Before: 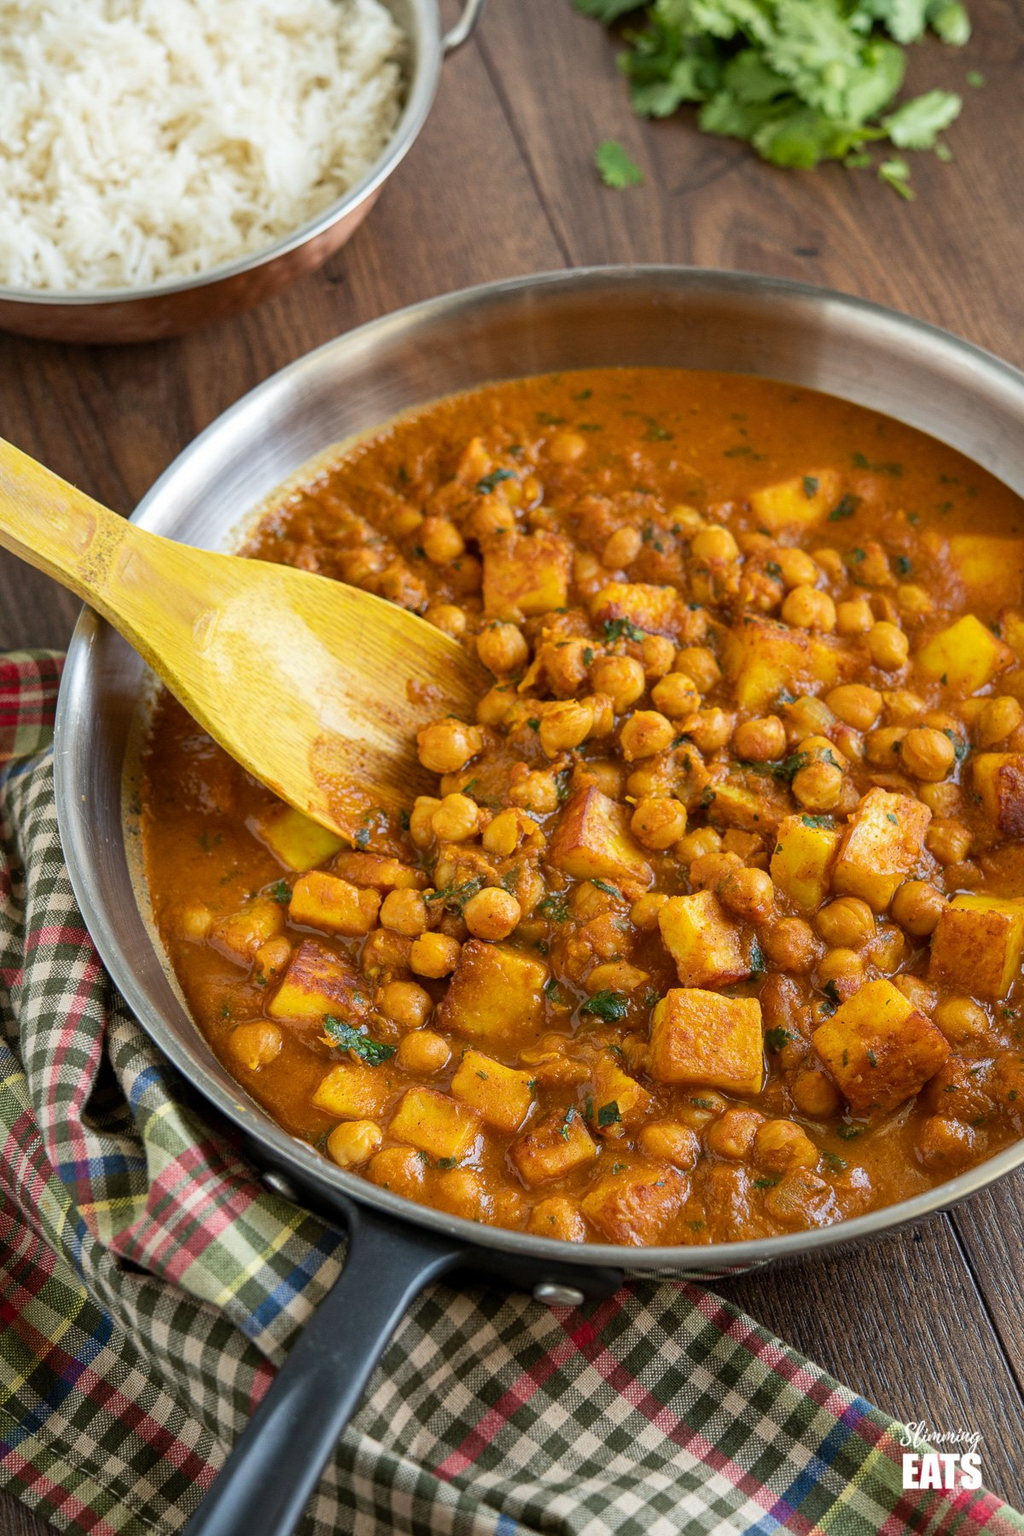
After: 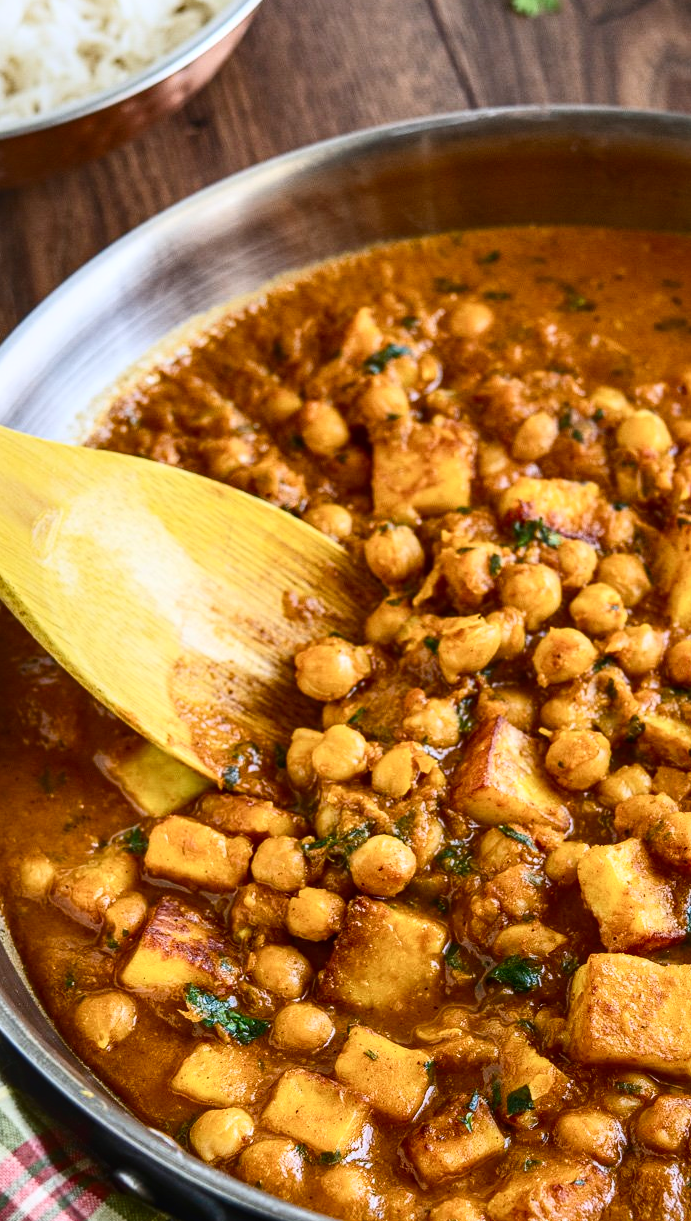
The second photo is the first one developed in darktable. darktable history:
color balance rgb: global offset › luminance 0.685%, perceptual saturation grading › global saturation 20%, perceptual saturation grading › highlights -24.931%, perceptual saturation grading › shadows 24.472%, global vibrance 9.336%
contrast brightness saturation: contrast 0.298
local contrast: on, module defaults
crop: left 16.177%, top 11.391%, right 26.168%, bottom 20.749%
color calibration: illuminant as shot in camera, x 0.358, y 0.373, temperature 4628.91 K
tone equalizer: on, module defaults
